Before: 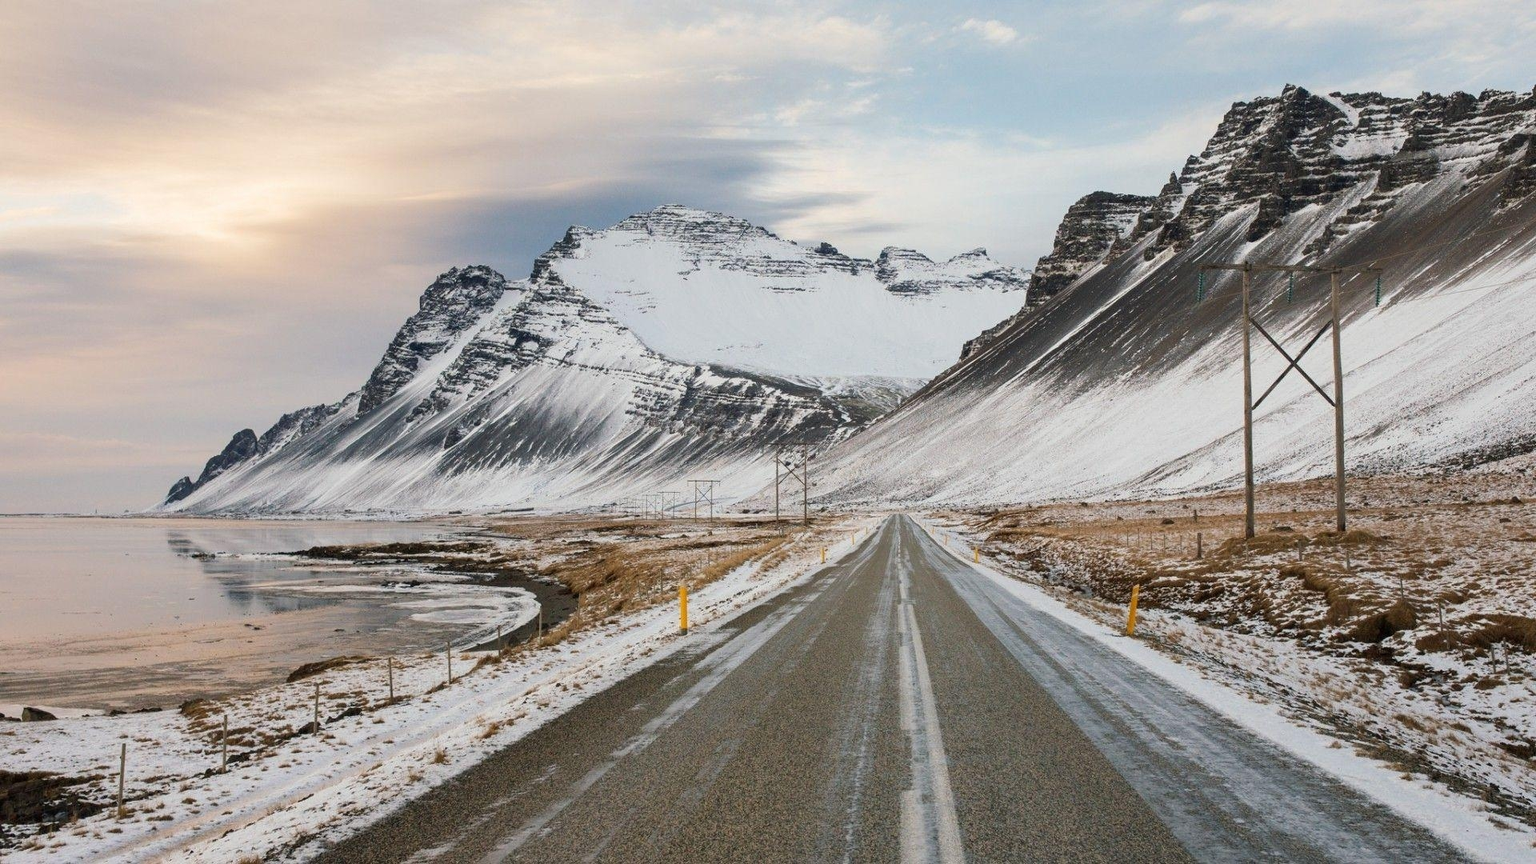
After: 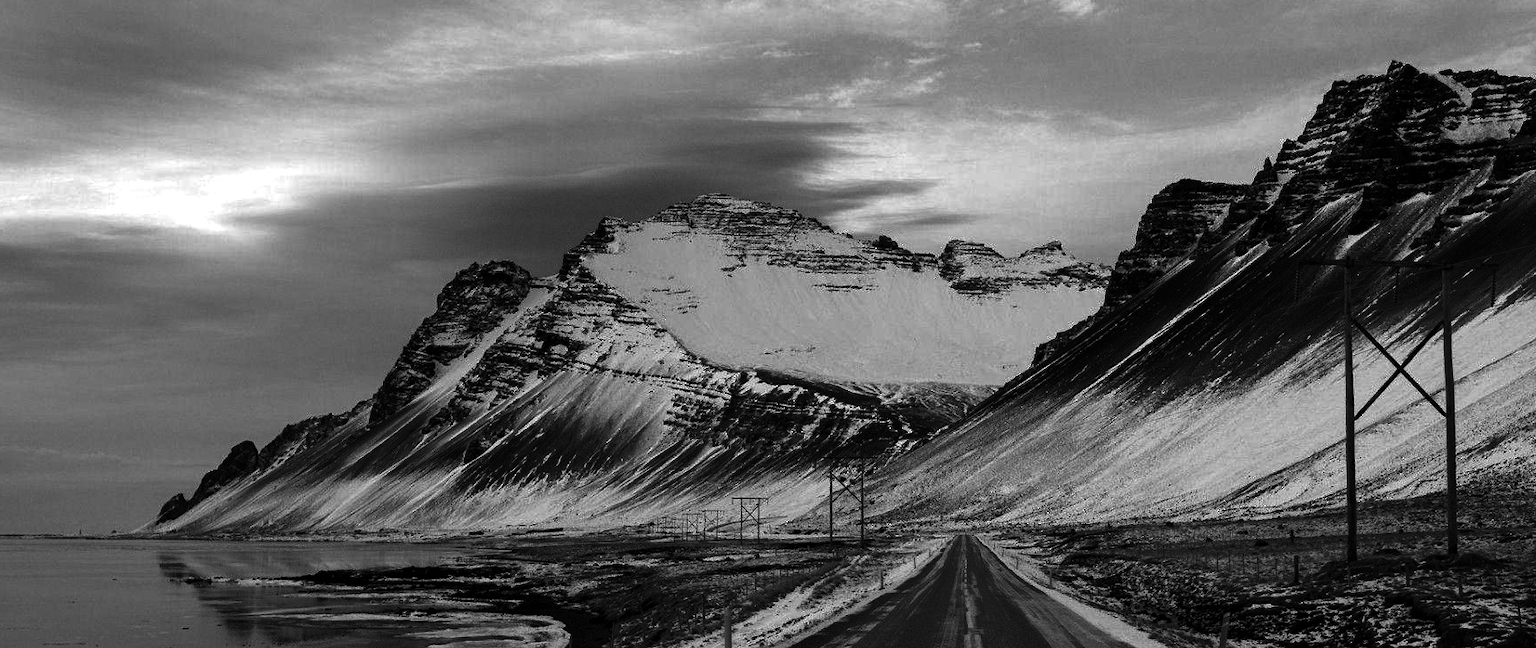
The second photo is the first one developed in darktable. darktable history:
crop: left 1.531%, top 3.42%, right 7.697%, bottom 28.454%
shadows and highlights: radius 171.27, shadows 26.87, white point adjustment 3.02, highlights -67.97, soften with gaussian
color balance rgb: perceptual saturation grading › global saturation 29.358%, perceptual brilliance grading › highlights 9.221%, perceptual brilliance grading › mid-tones 5.311%, contrast 15.231%
color calibration: output gray [0.267, 0.423, 0.261, 0], illuminant custom, x 0.389, y 0.387, temperature 3829.3 K
contrast brightness saturation: brightness -0.993, saturation 0.98
tone equalizer: -8 EV 0.216 EV, -7 EV 0.382 EV, -6 EV 0.381 EV, -5 EV 0.277 EV, -3 EV -0.285 EV, -2 EV -0.429 EV, -1 EV -0.394 EV, +0 EV -0.248 EV, edges refinement/feathering 500, mask exposure compensation -1.57 EV, preserve details no
